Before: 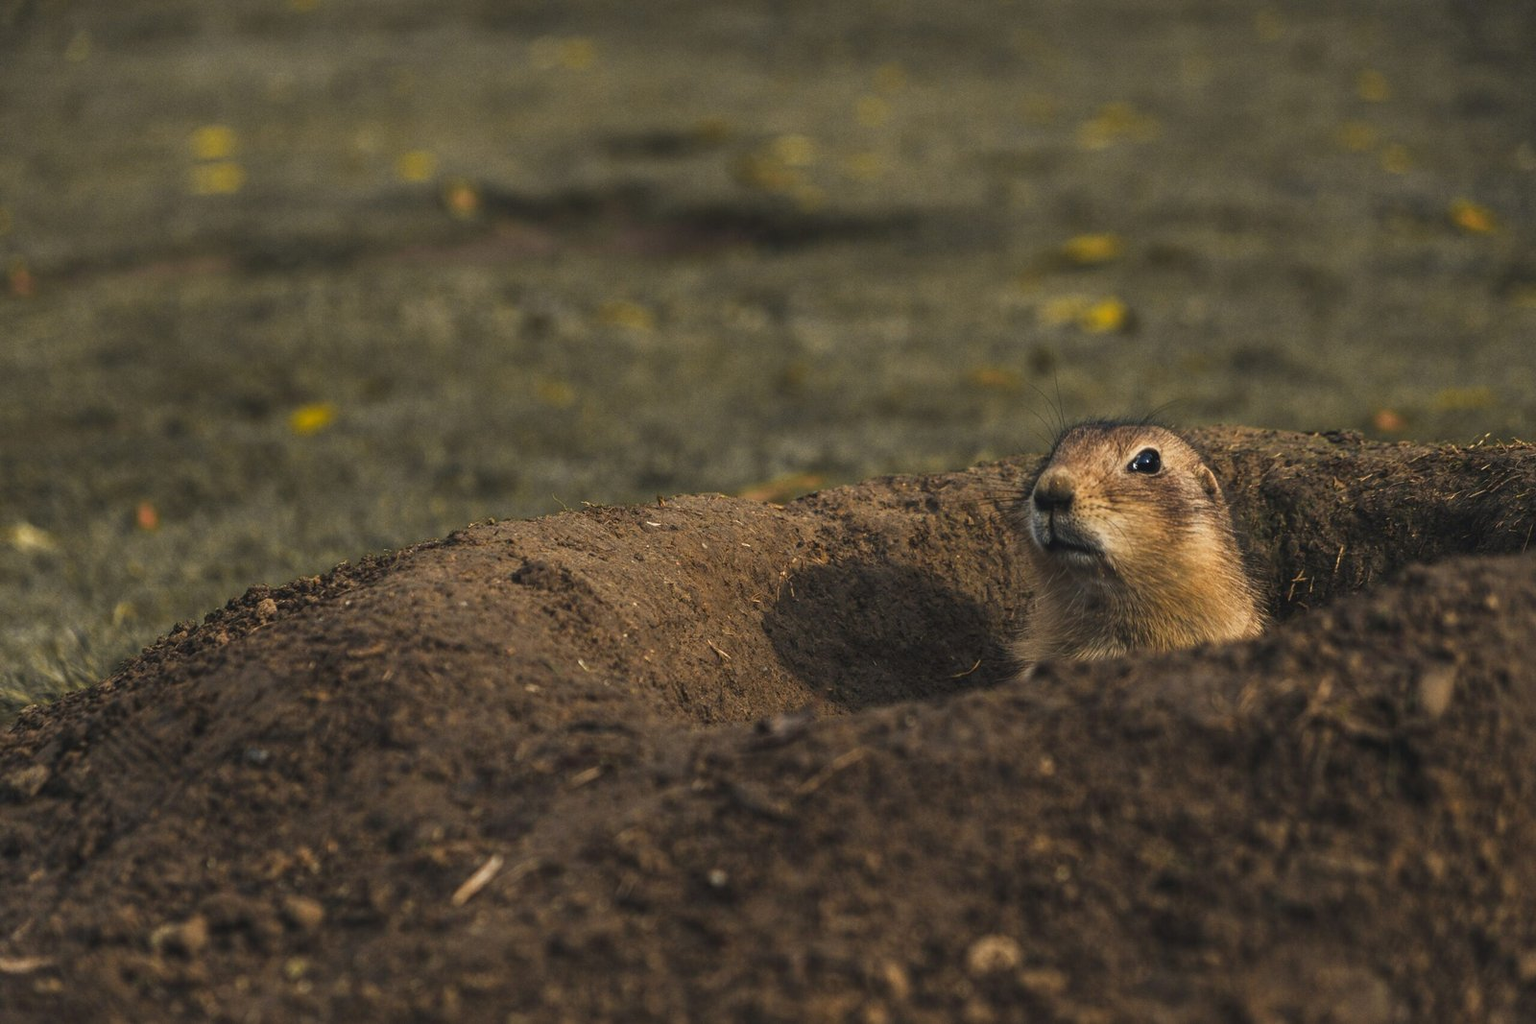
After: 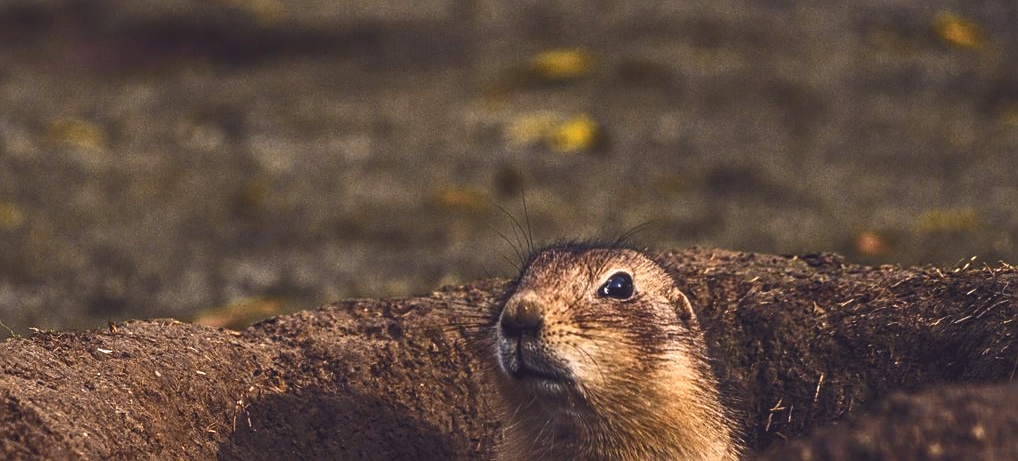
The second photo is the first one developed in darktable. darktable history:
crop: left 36.005%, top 18.293%, right 0.31%, bottom 38.444%
sharpen: on, module defaults
exposure: exposure 0.2 EV, compensate highlight preservation false
rgb levels: levels [[0.01, 0.419, 0.839], [0, 0.5, 1], [0, 0.5, 1]]
tone curve: curves: ch0 [(0, 0.142) (0.384, 0.314) (0.752, 0.711) (0.991, 0.95)]; ch1 [(0.006, 0.129) (0.346, 0.384) (1, 1)]; ch2 [(0.003, 0.057) (0.261, 0.248) (1, 1)], color space Lab, independent channels
local contrast: detail 130%
